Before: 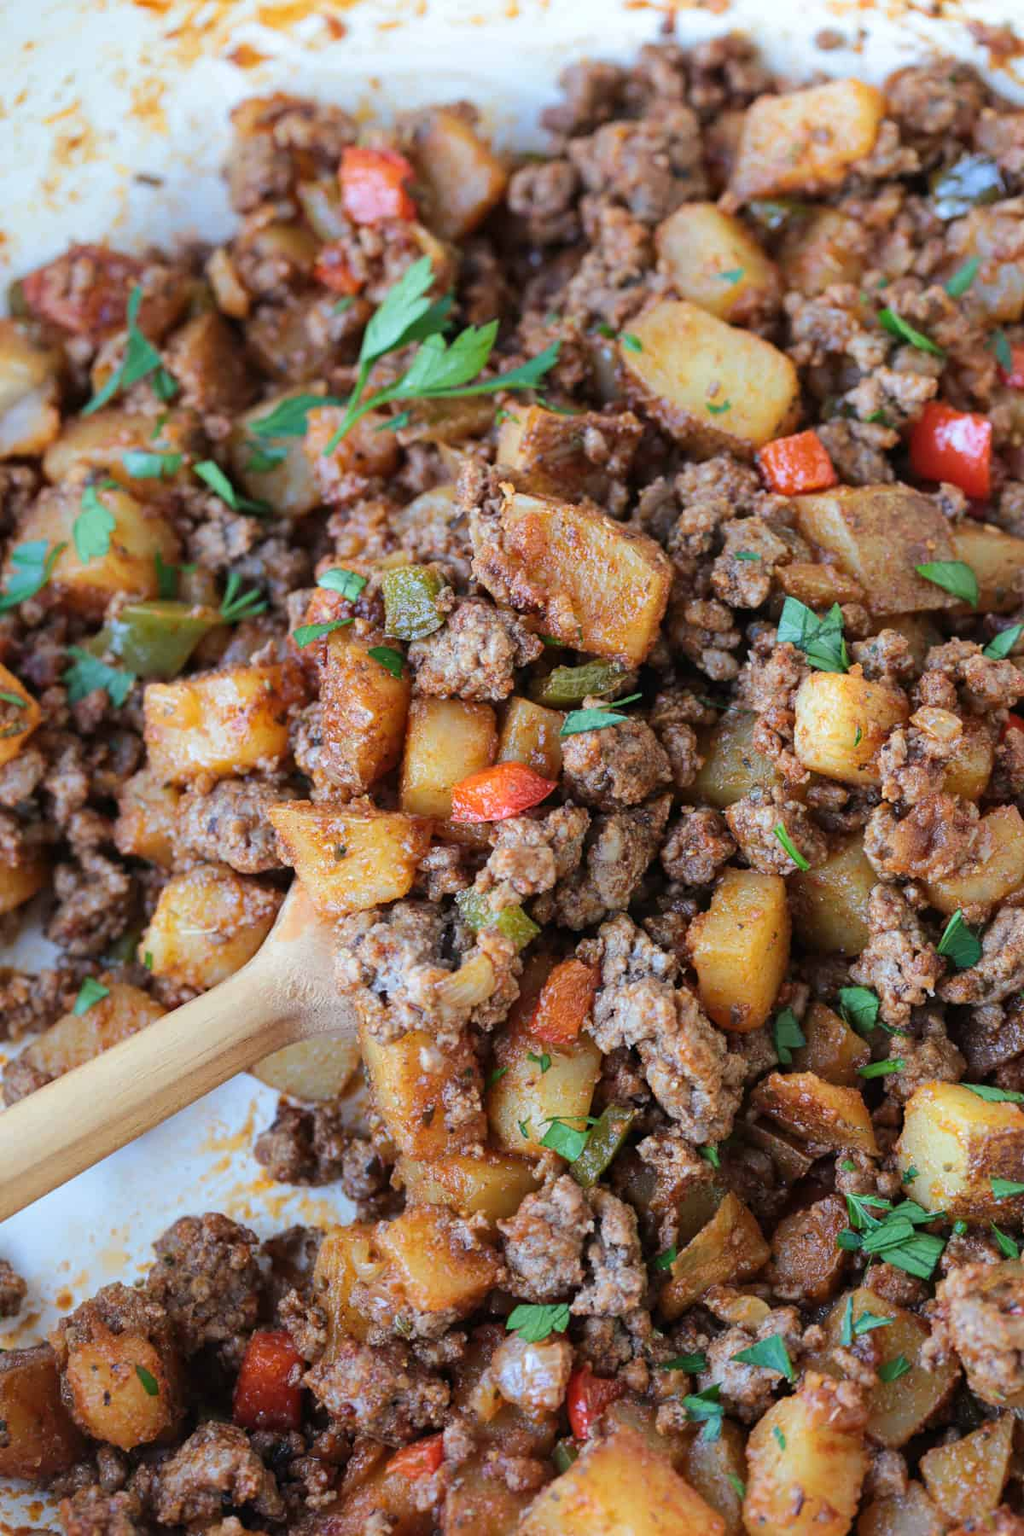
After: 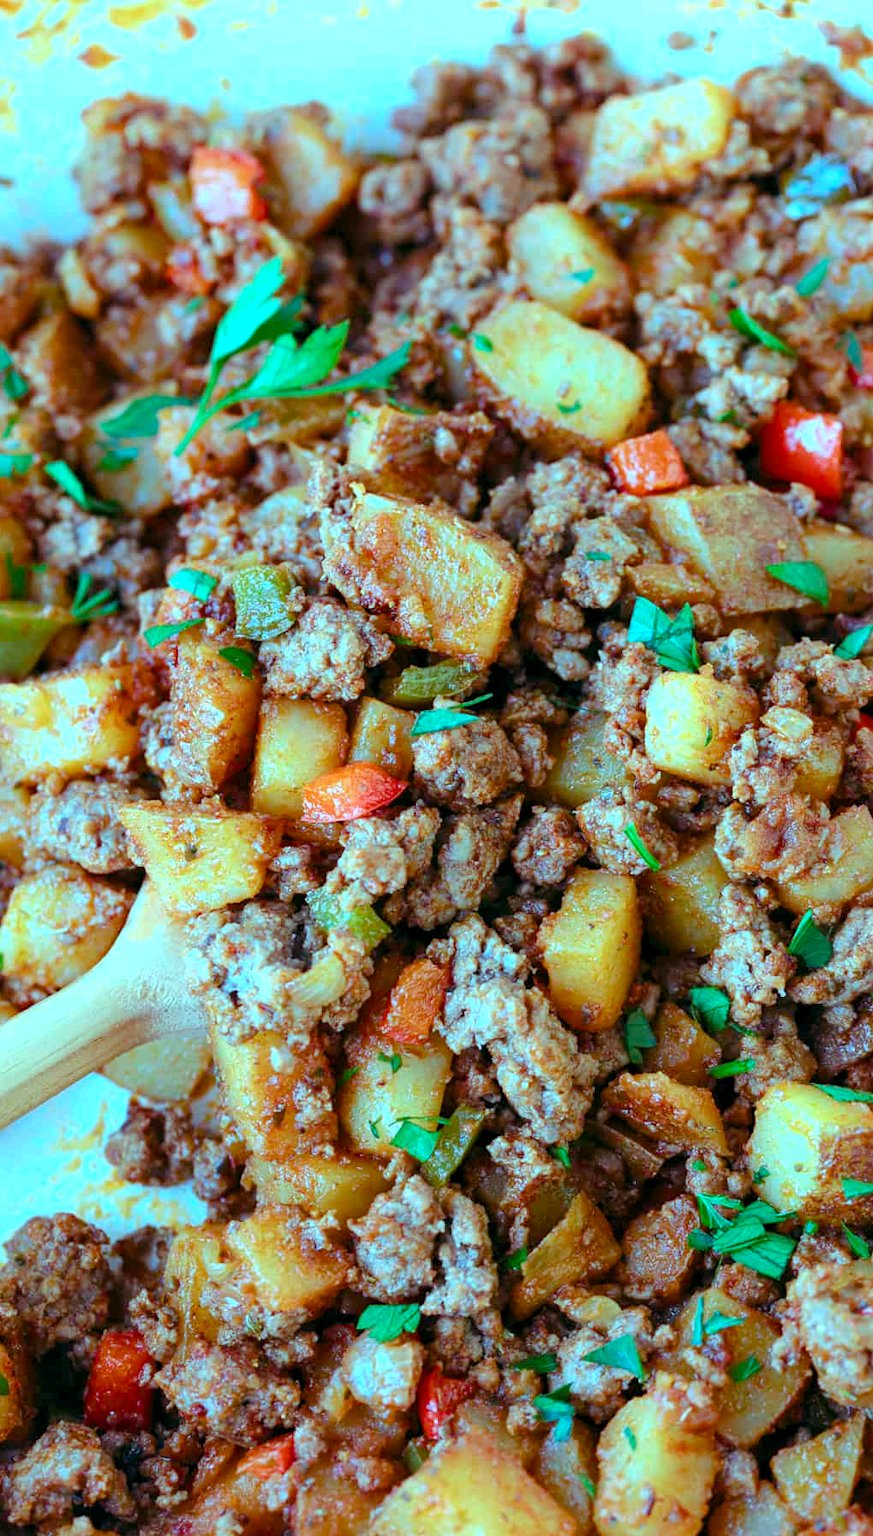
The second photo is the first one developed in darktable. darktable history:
color balance rgb: shadows lift › luminance -7.7%, shadows lift › chroma 2.13%, shadows lift › hue 165.27°, power › luminance -7.77%, power › chroma 1.34%, power › hue 330.55°, highlights gain › luminance -33.33%, highlights gain › chroma 5.68%, highlights gain › hue 217.2°, global offset › luminance -0.33%, global offset › chroma 0.11%, global offset › hue 165.27°, perceptual saturation grading › global saturation 27.72%, perceptual saturation grading › highlights -25%, perceptual saturation grading › mid-tones 25%, perceptual saturation grading › shadows 50%
exposure: black level correction 0, exposure 1 EV, compensate exposure bias true, compensate highlight preservation false
crop and rotate: left 14.584%
